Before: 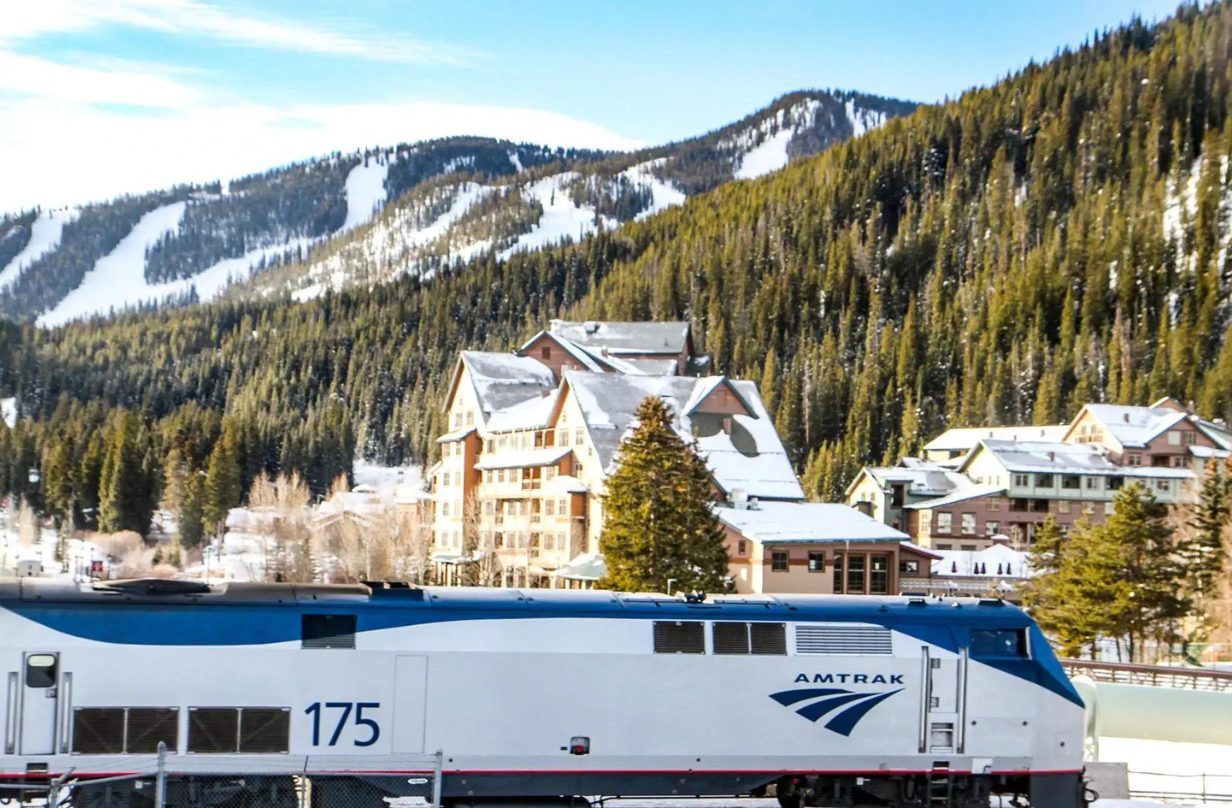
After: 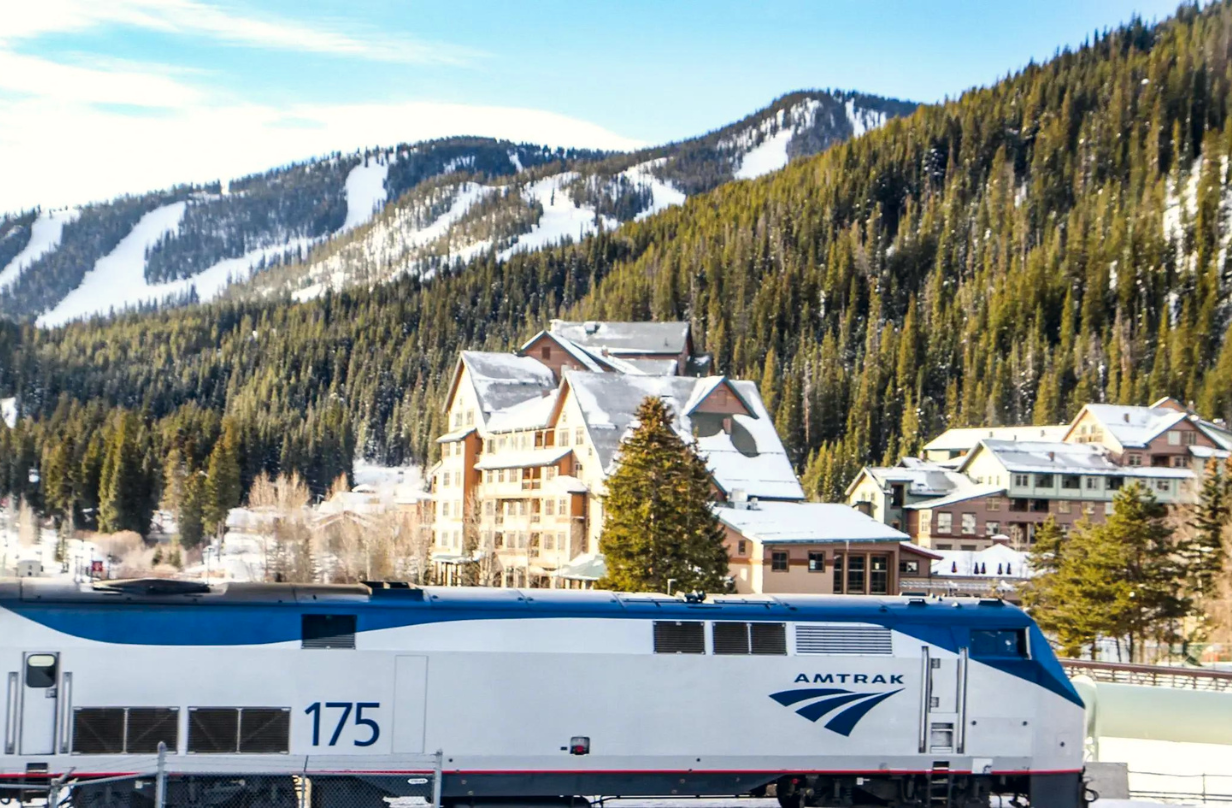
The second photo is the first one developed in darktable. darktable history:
rotate and perspective: automatic cropping original format, crop left 0, crop top 0
color correction: highlights a* 0.207, highlights b* 2.7, shadows a* -0.874, shadows b* -4.78
